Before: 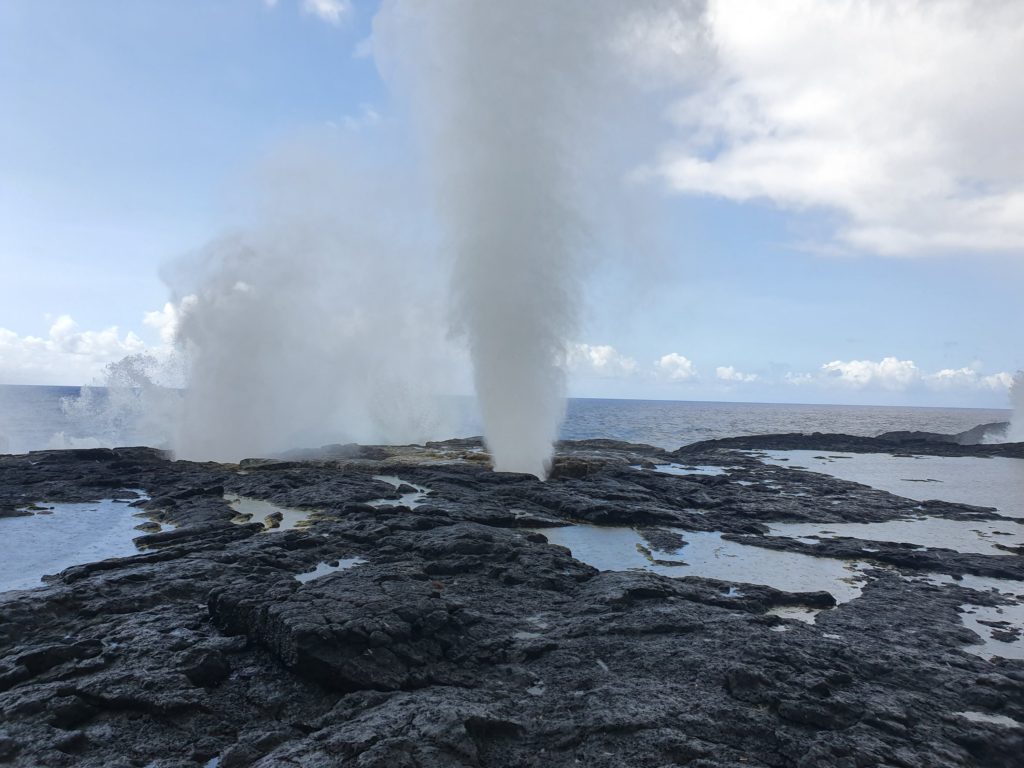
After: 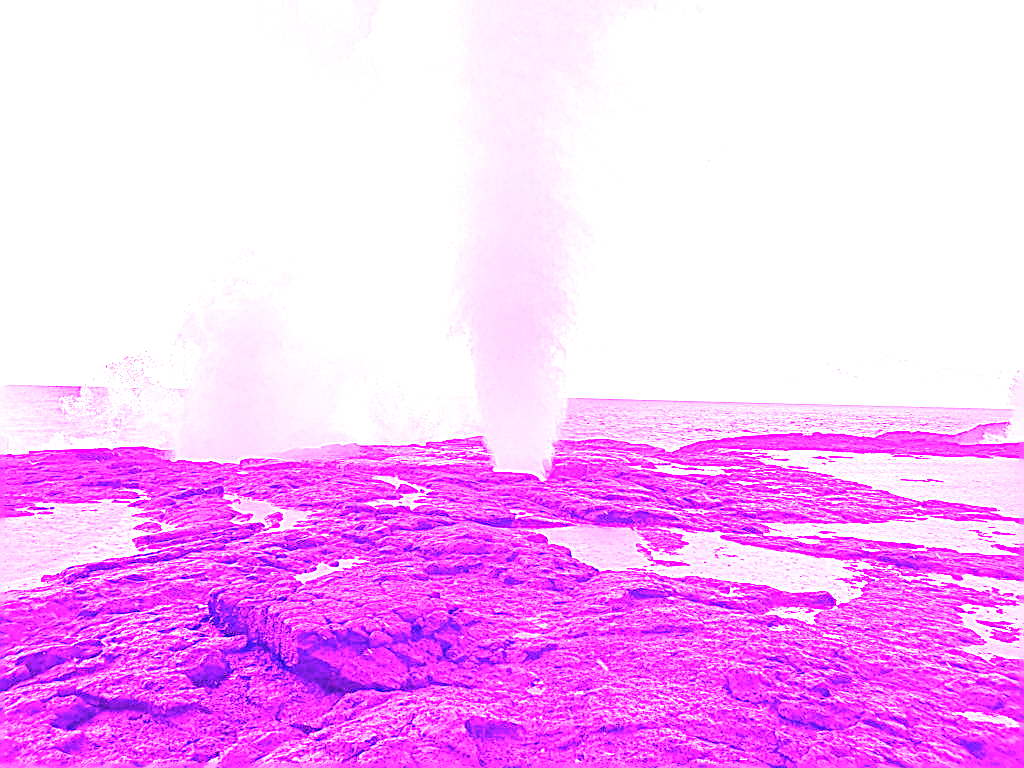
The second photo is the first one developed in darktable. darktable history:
exposure: black level correction 0, exposure 1.1 EV, compensate exposure bias true, compensate highlight preservation false
white balance: red 8, blue 8
sharpen: amount 0.2
